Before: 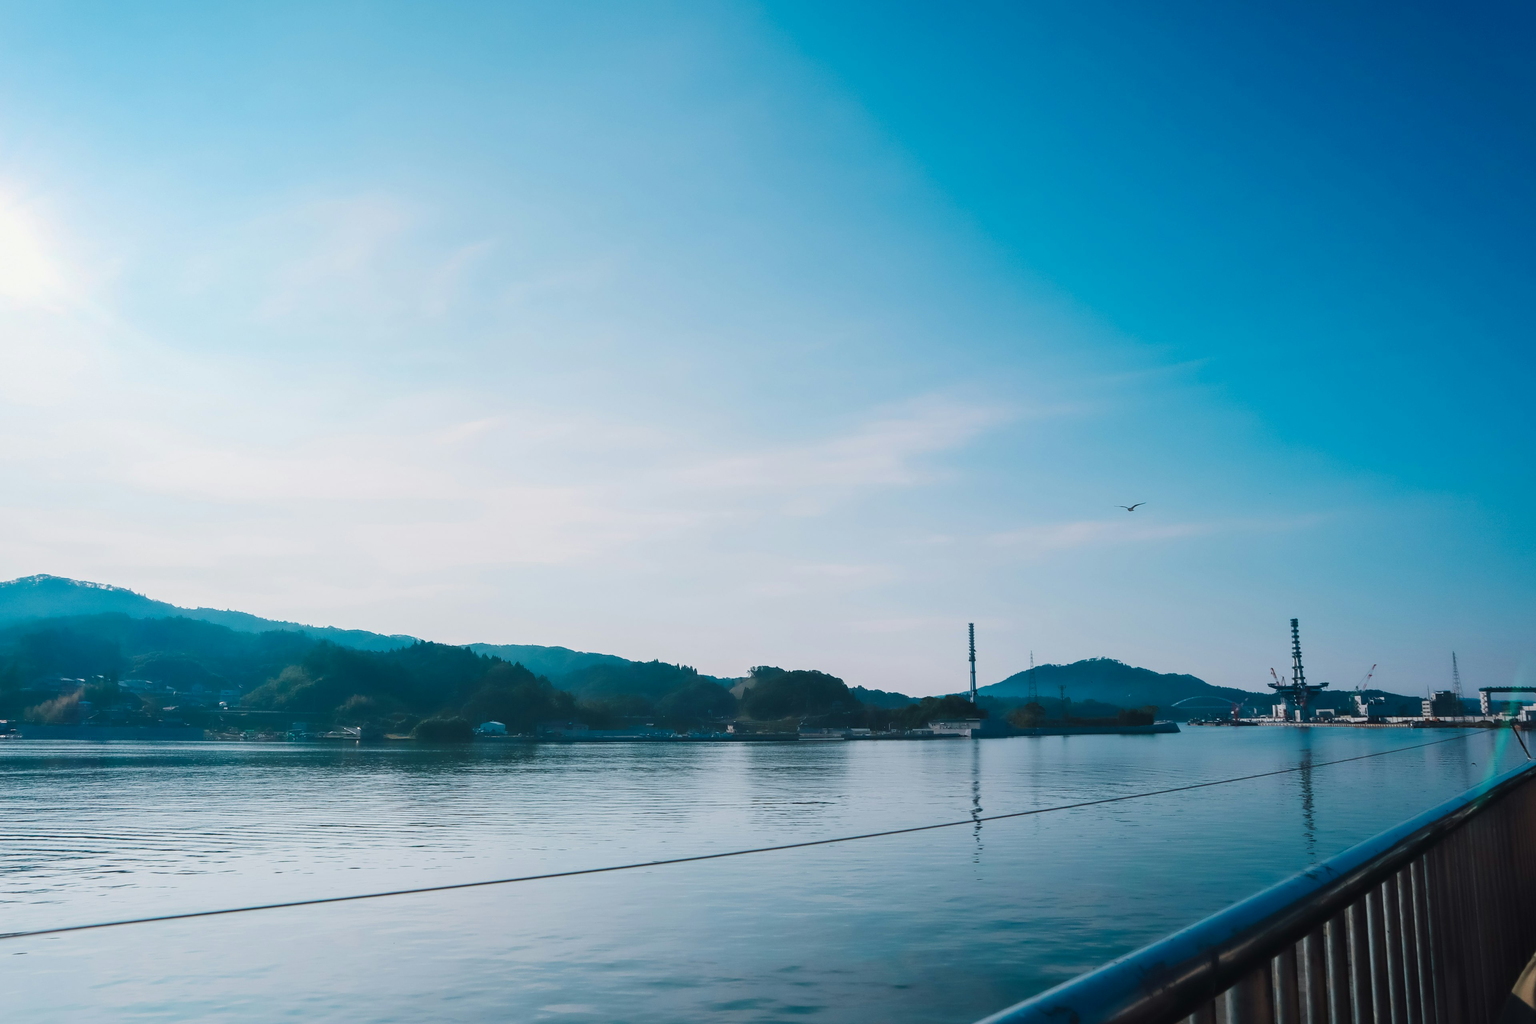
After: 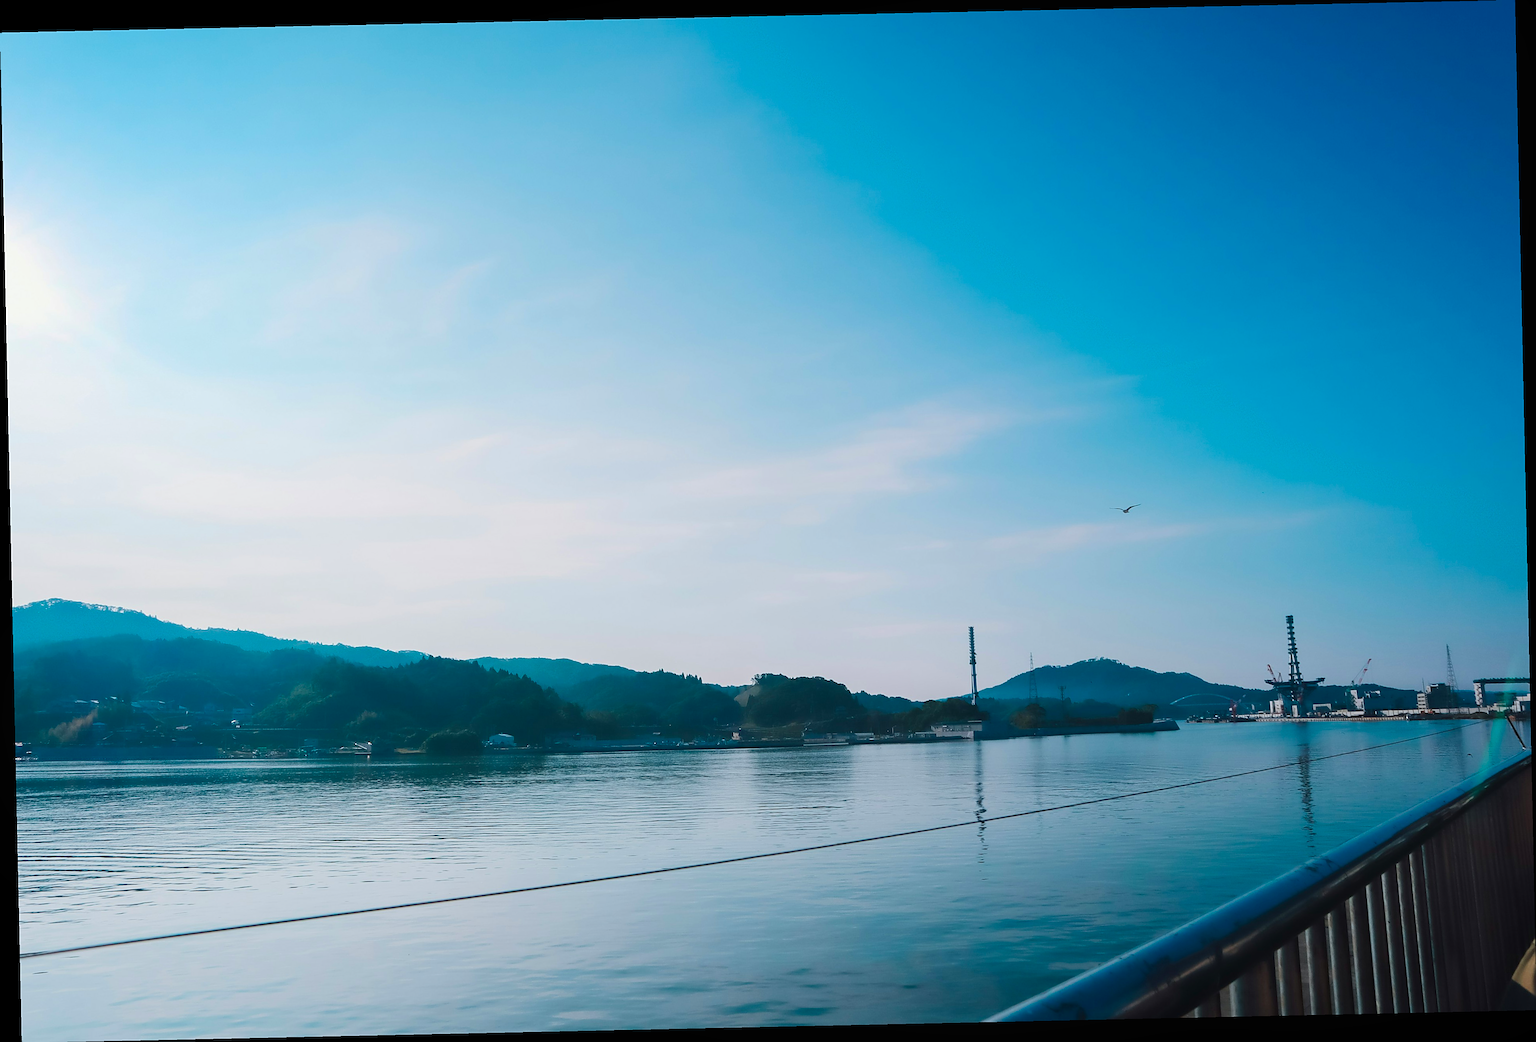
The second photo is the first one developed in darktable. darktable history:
color balance: output saturation 120%
rotate and perspective: rotation -1.24°, automatic cropping off
local contrast: mode bilateral grid, contrast 100, coarseness 100, detail 91%, midtone range 0.2
sharpen: on, module defaults
